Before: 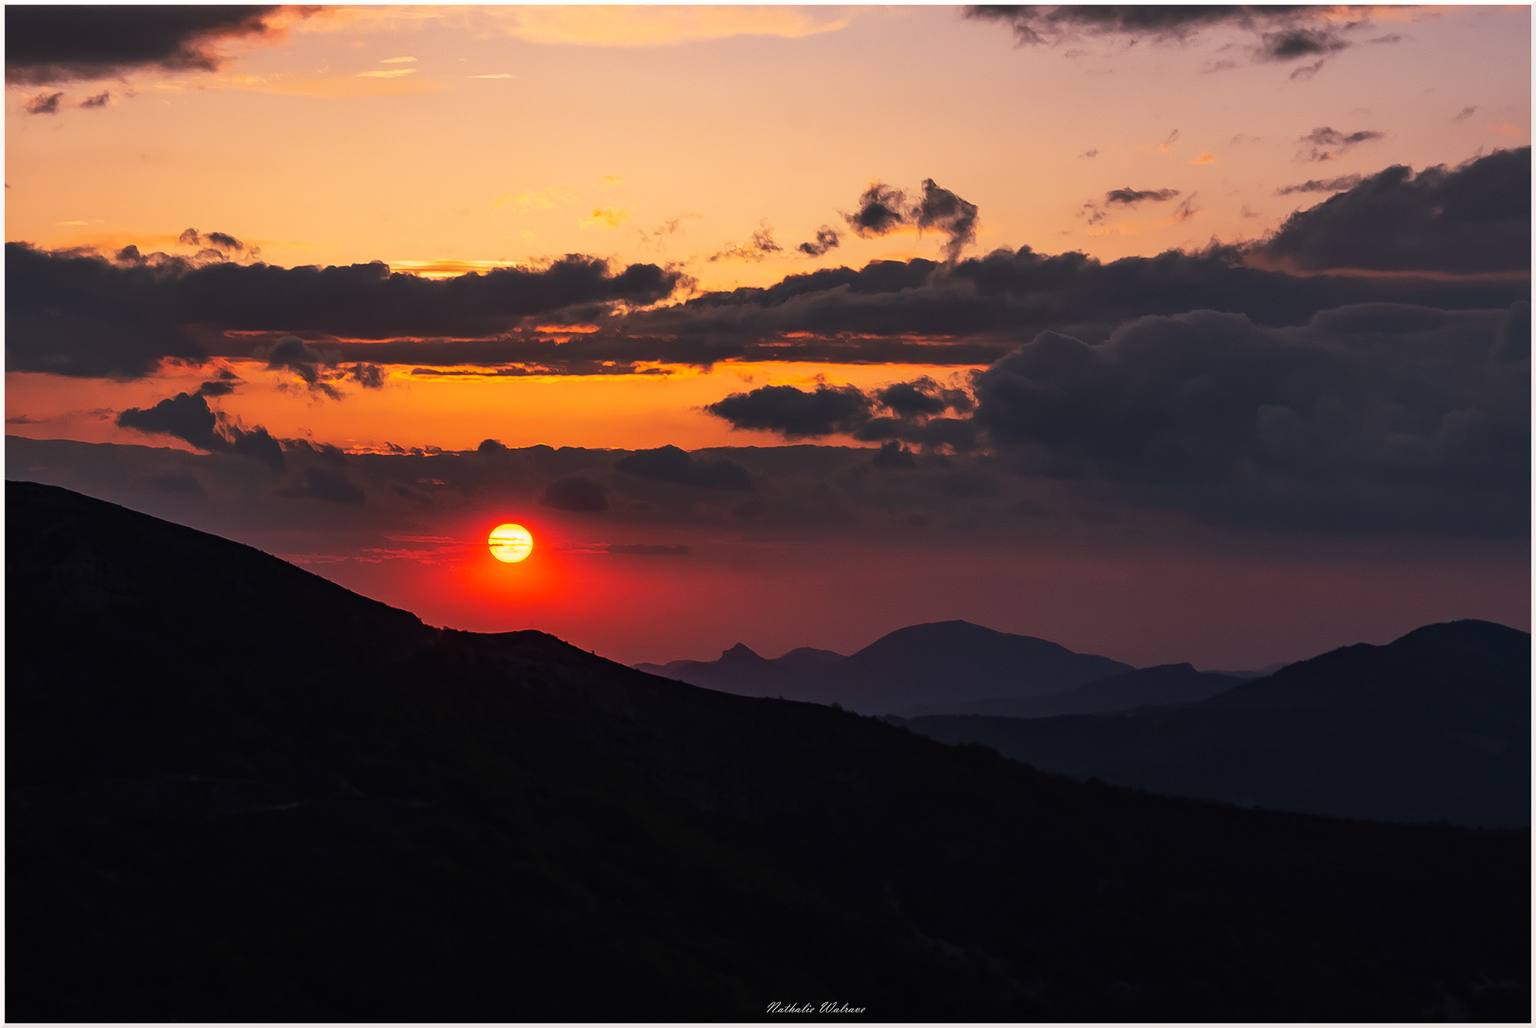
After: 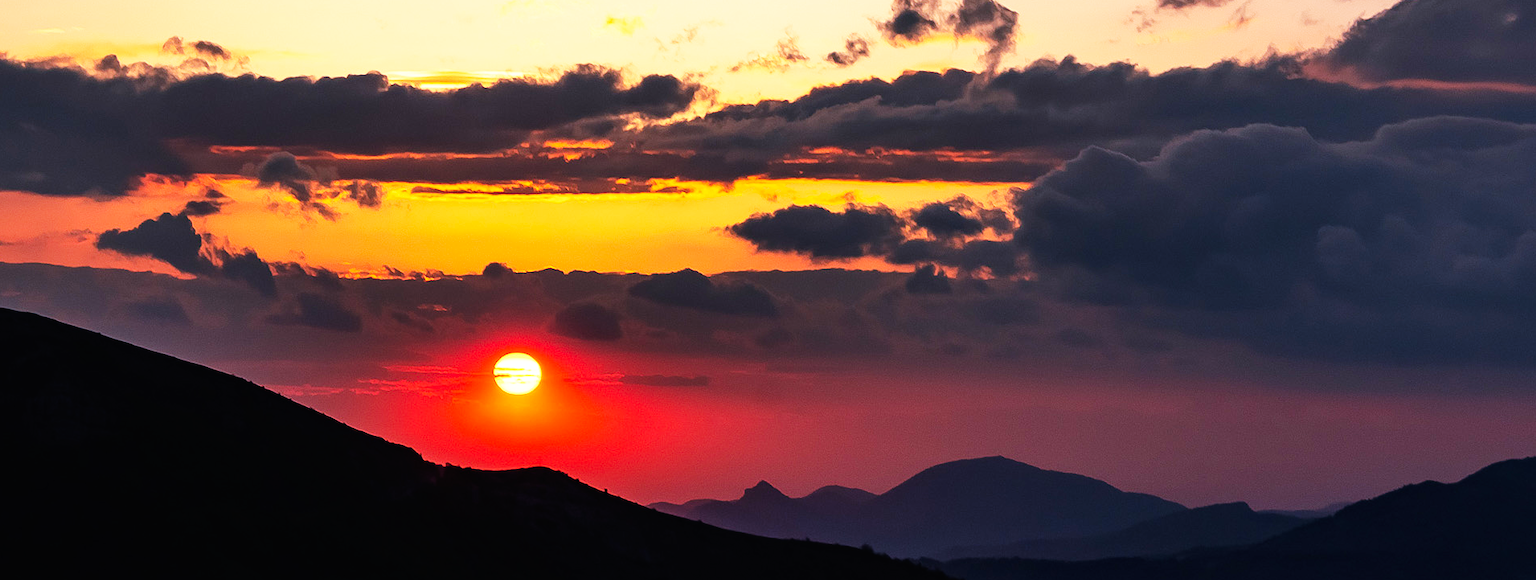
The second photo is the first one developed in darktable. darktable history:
tone equalizer: -8 EV -0.001 EV, -7 EV 0.002 EV, -6 EV -0.002 EV, -5 EV -0.015 EV, -4 EV -0.076 EV, -3 EV -0.197 EV, -2 EV -0.262 EV, -1 EV 0.104 EV, +0 EV 0.281 EV, edges refinement/feathering 500, mask exposure compensation -1.57 EV, preserve details no
color calibration: gray › normalize channels true, illuminant Planckian (black body), adaptation linear Bradford (ICC v4), x 0.362, y 0.366, temperature 4482.18 K, gamut compression 0.014
base curve: curves: ch0 [(0, 0) (0.007, 0.004) (0.027, 0.03) (0.046, 0.07) (0.207, 0.54) (0.442, 0.872) (0.673, 0.972) (1, 1)], preserve colors none
crop: left 1.852%, top 18.917%, right 4.812%, bottom 28.357%
